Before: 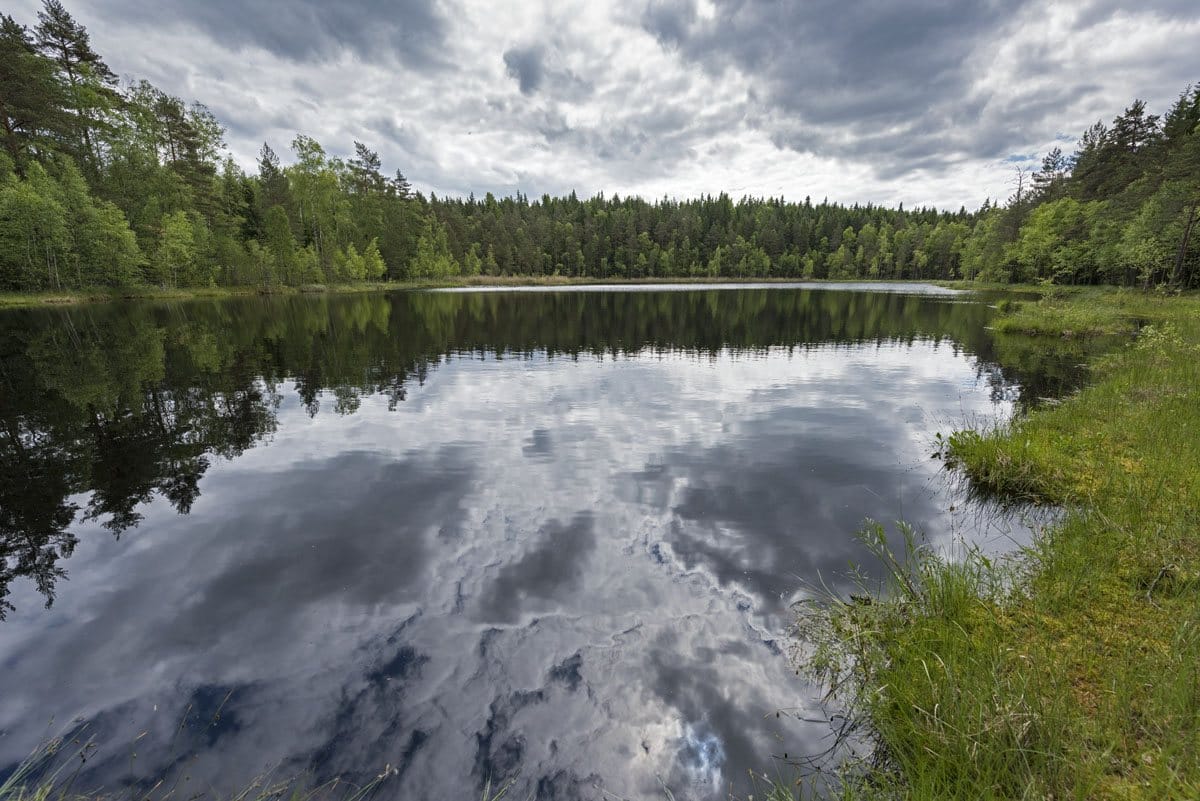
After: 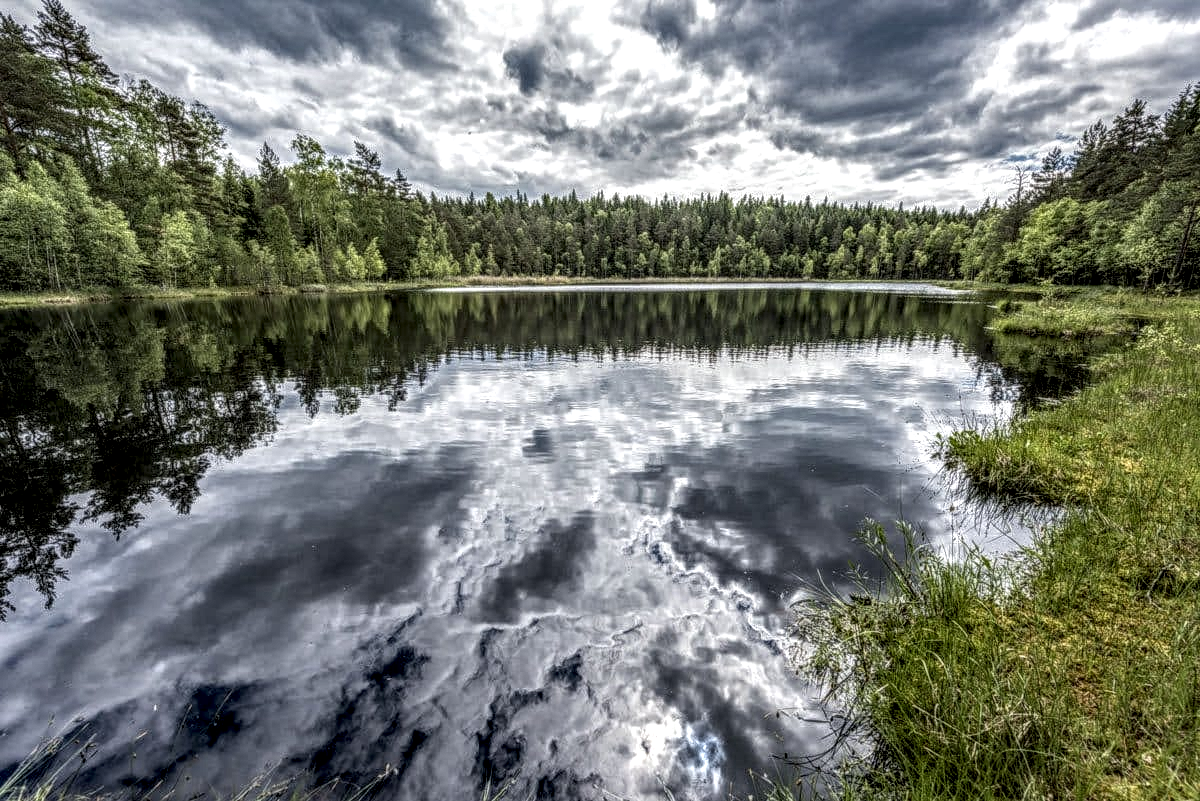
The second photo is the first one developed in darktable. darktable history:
color zones: curves: ch0 [(0.25, 0.5) (0.463, 0.627) (0.484, 0.637) (0.75, 0.5)]
local contrast: highlights 5%, shadows 1%, detail 300%, midtone range 0.301
